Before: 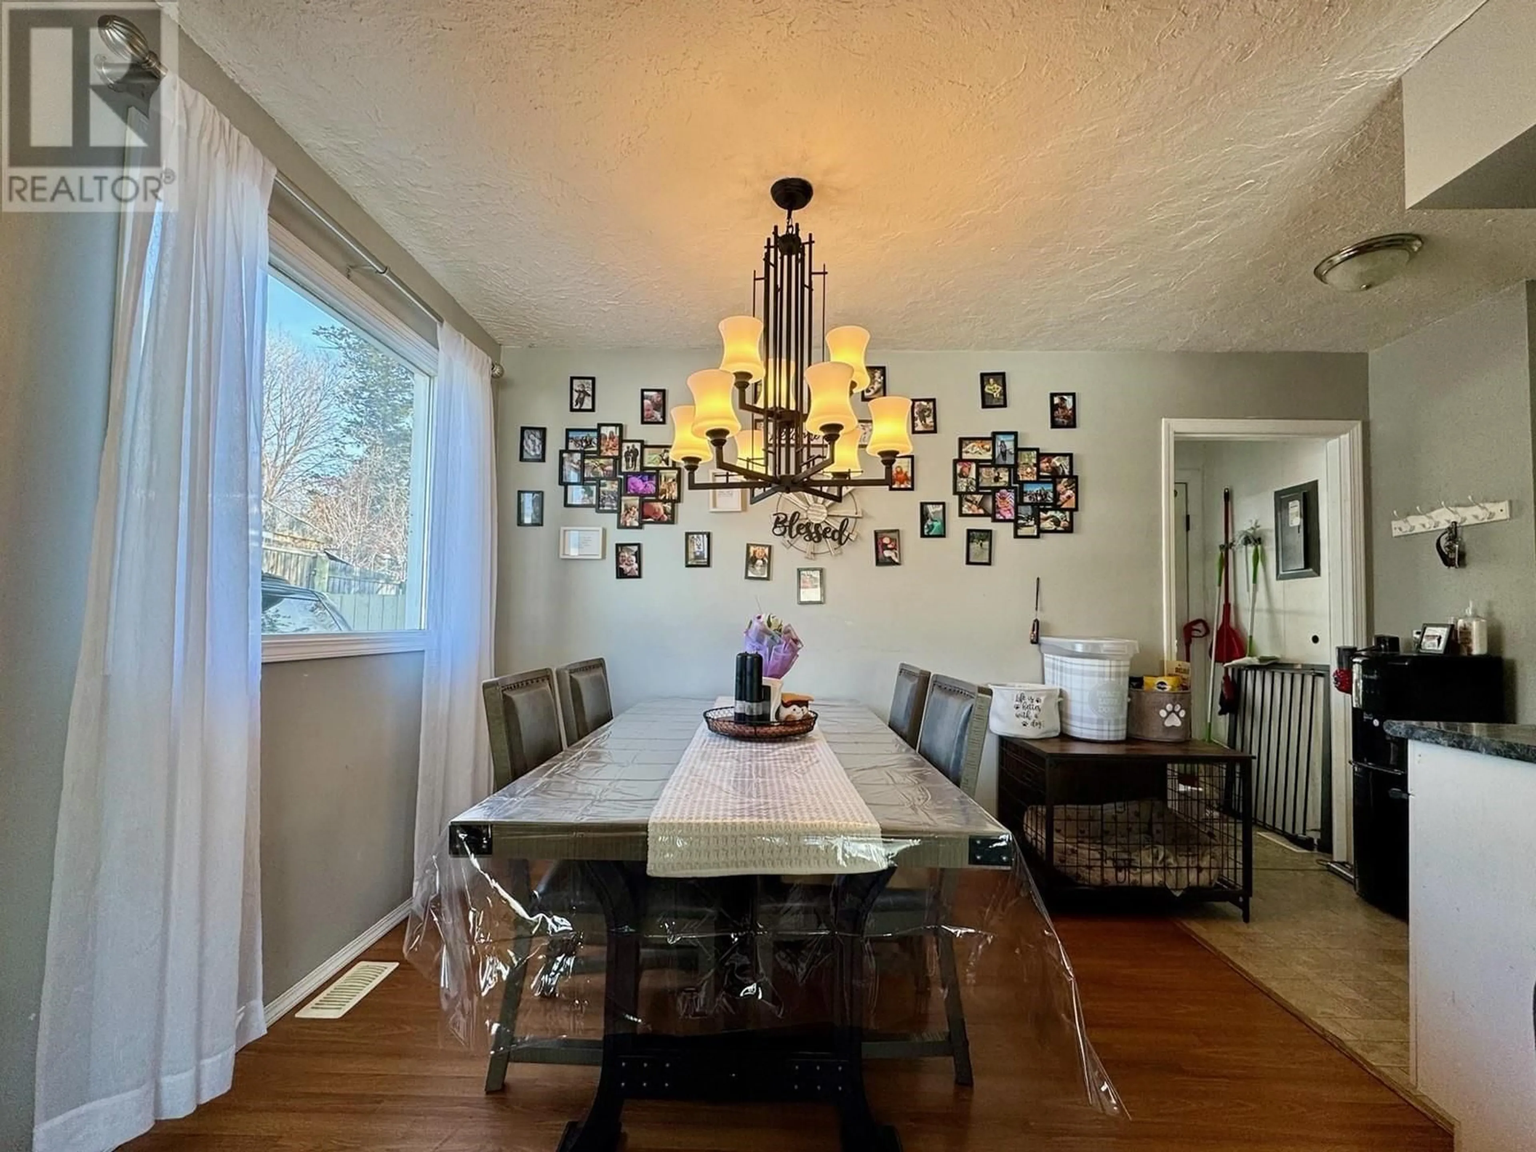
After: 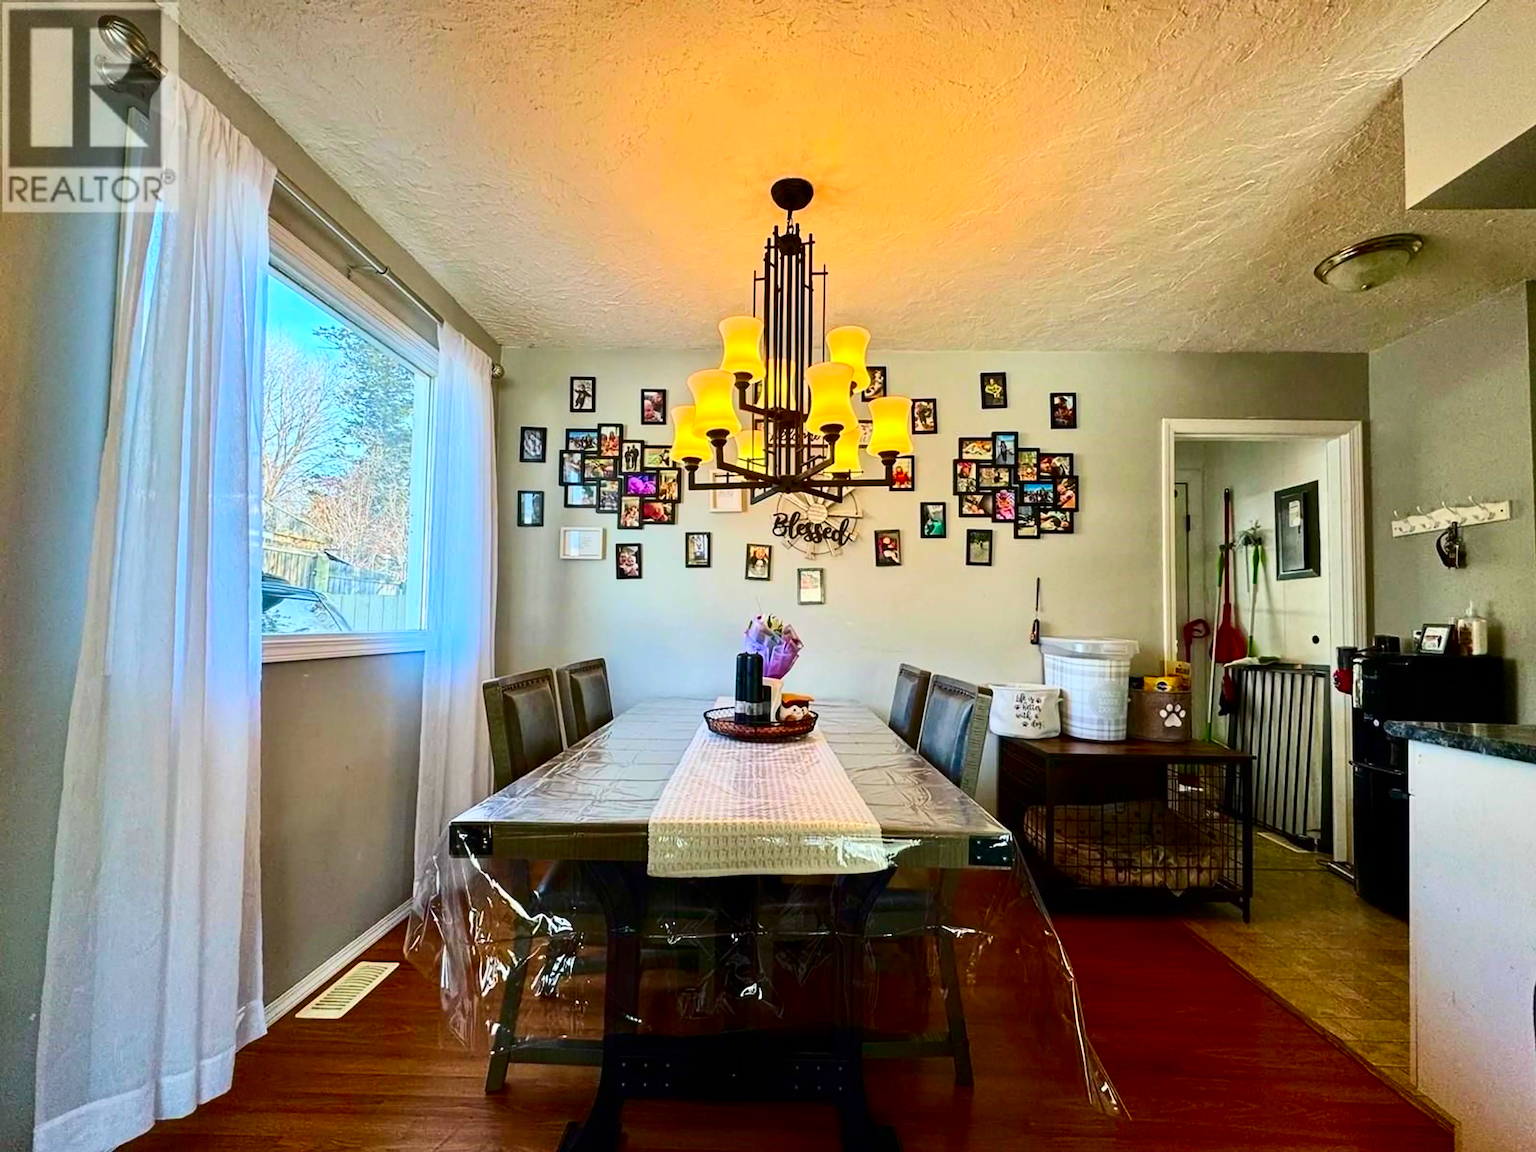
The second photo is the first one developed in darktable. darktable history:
contrast brightness saturation: contrast 0.267, brightness 0.011, saturation 0.859
